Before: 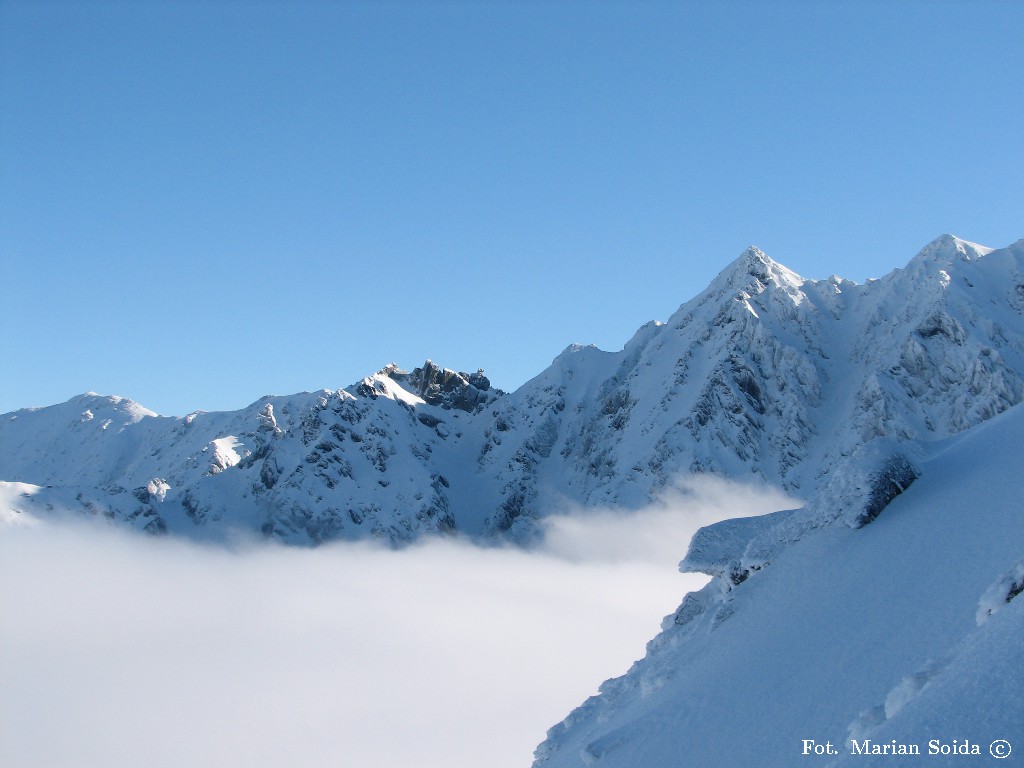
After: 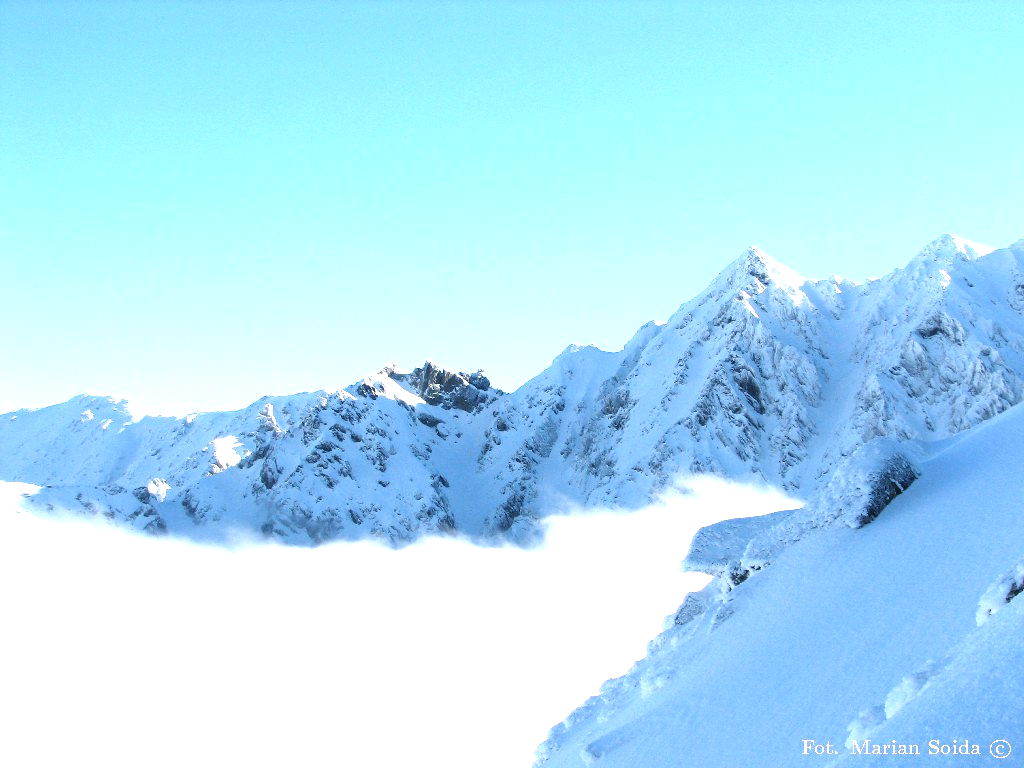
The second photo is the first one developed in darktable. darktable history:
tone equalizer: -8 EV -0.417 EV, -7 EV -0.389 EV, -6 EV -0.333 EV, -5 EV -0.222 EV, -3 EV 0.222 EV, -2 EV 0.333 EV, -1 EV 0.389 EV, +0 EV 0.417 EV, edges refinement/feathering 500, mask exposure compensation -1.25 EV, preserve details no
exposure: black level correction 0, exposure 1.1 EV, compensate highlight preservation false
